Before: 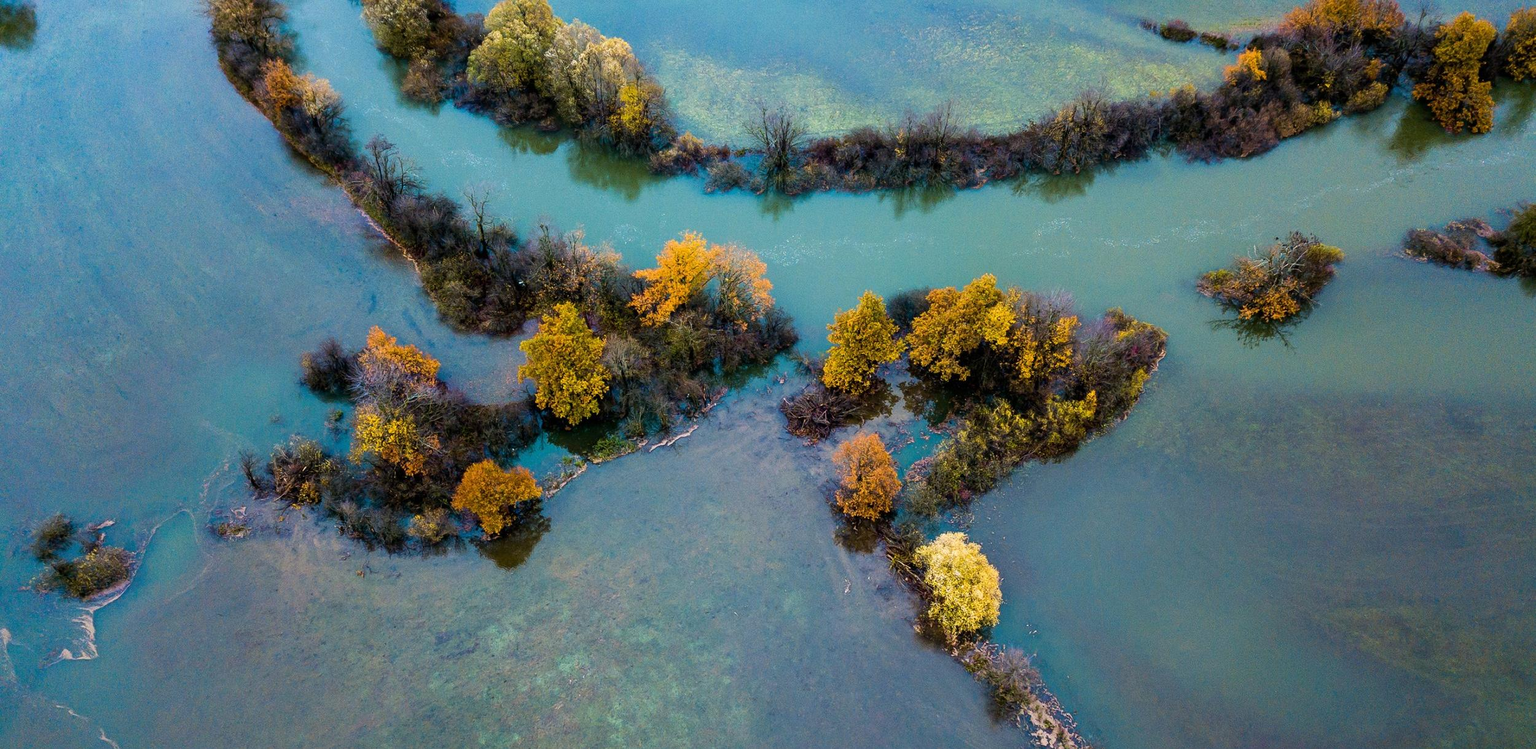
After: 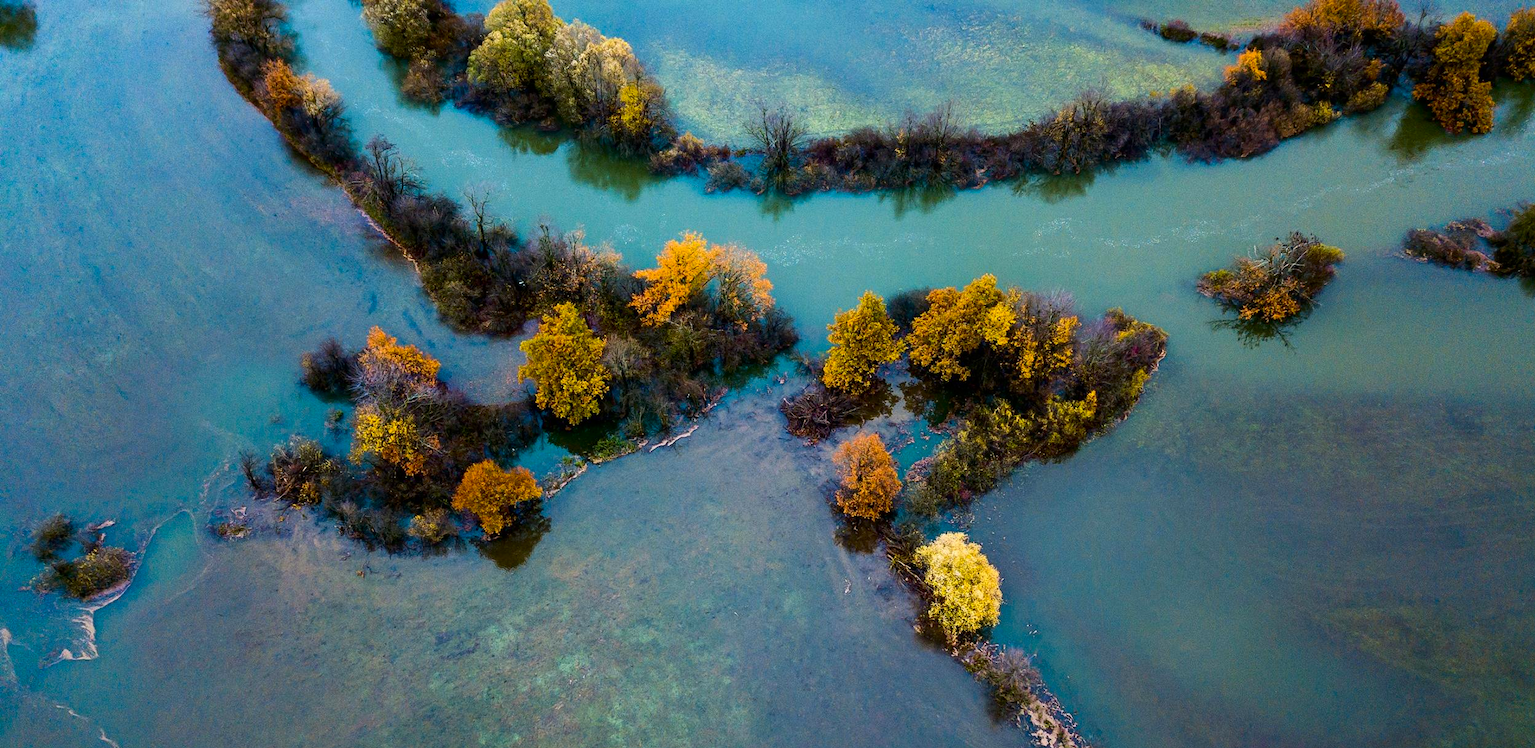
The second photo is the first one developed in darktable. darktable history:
contrast brightness saturation: contrast 0.13, brightness -0.05, saturation 0.16
